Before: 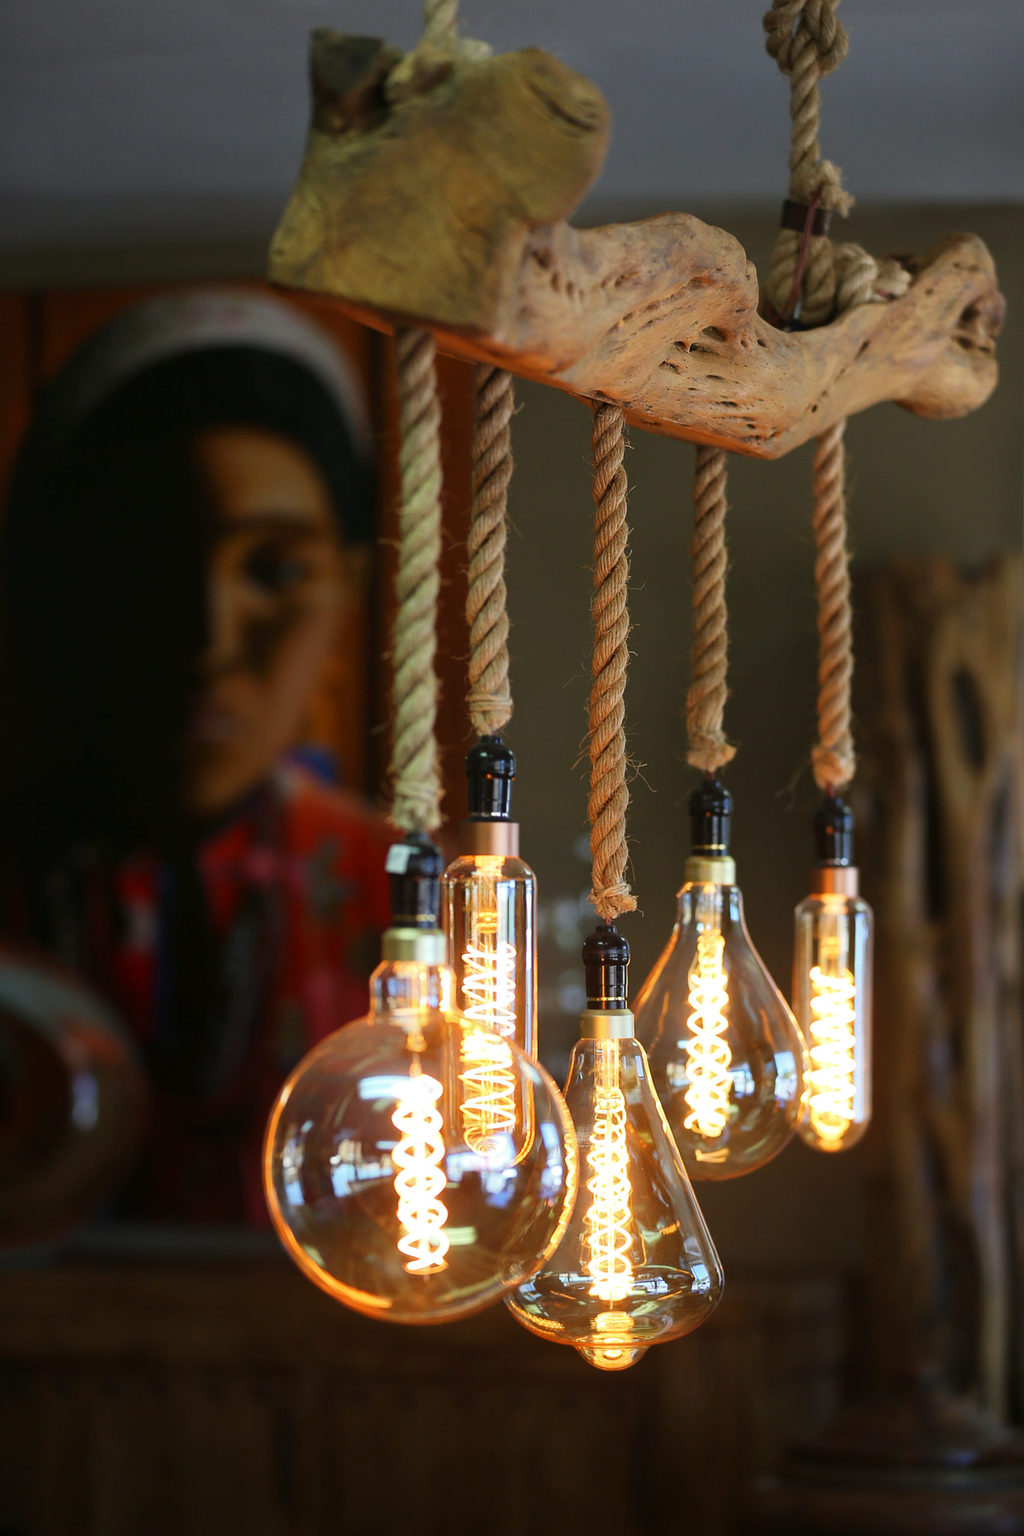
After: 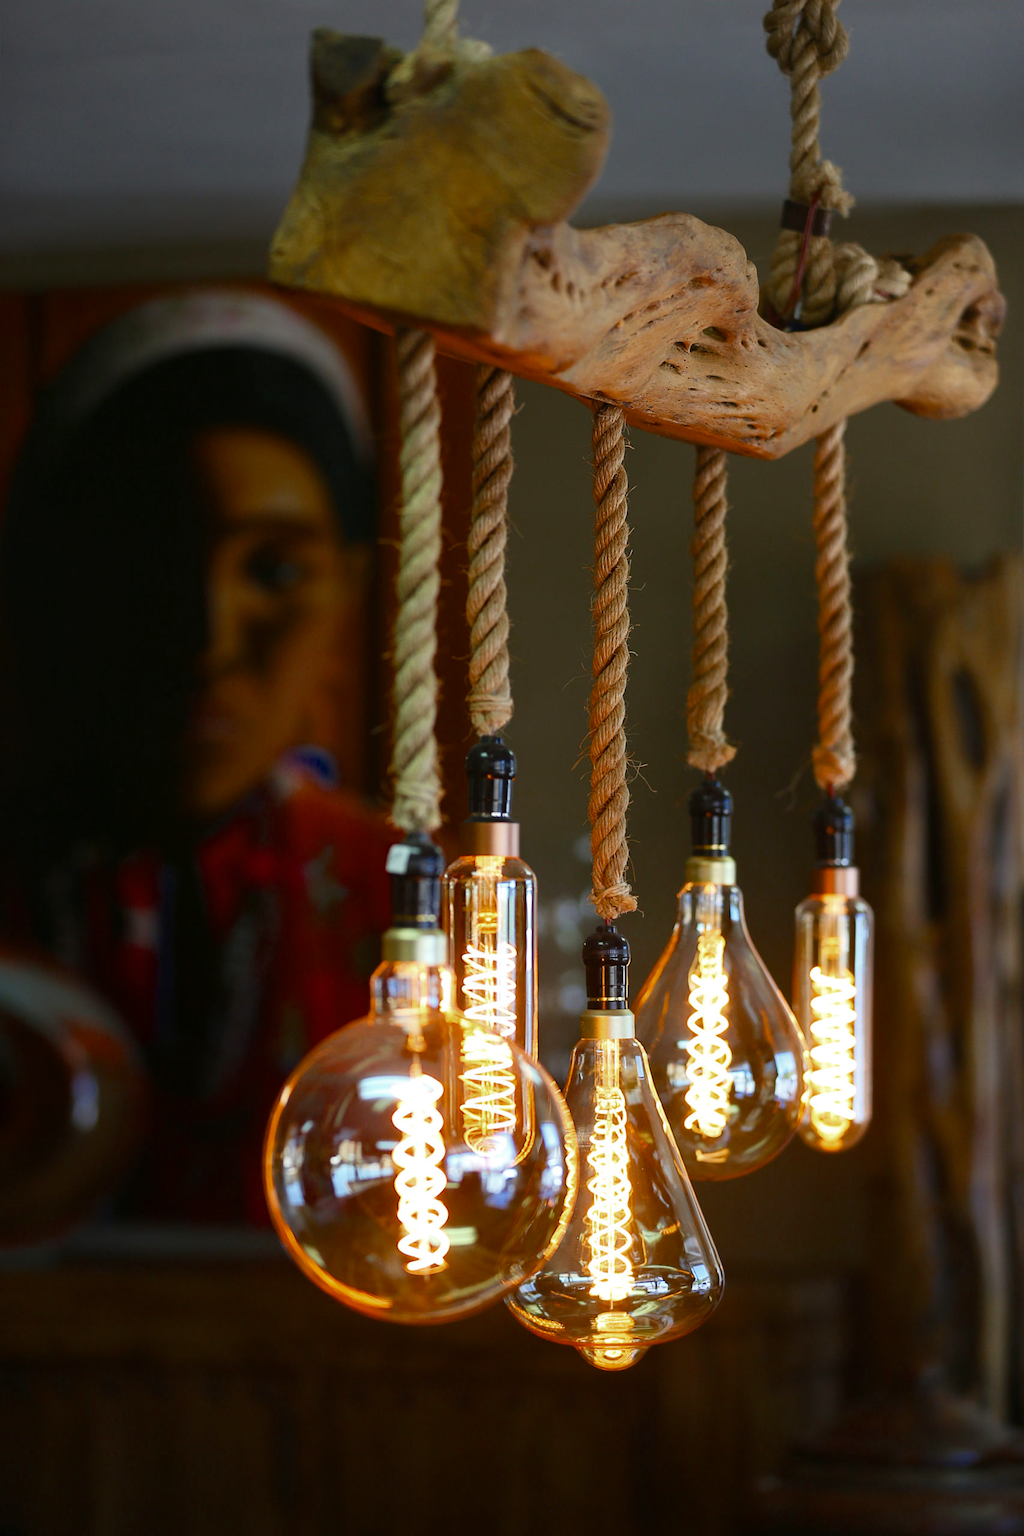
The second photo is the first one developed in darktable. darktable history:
color balance rgb: linear chroma grading › shadows -2.319%, linear chroma grading › highlights -13.901%, linear chroma grading › global chroma -9.897%, linear chroma grading › mid-tones -10.37%, perceptual saturation grading › global saturation 25.718%, global vibrance 6.828%, saturation formula JzAzBz (2021)
